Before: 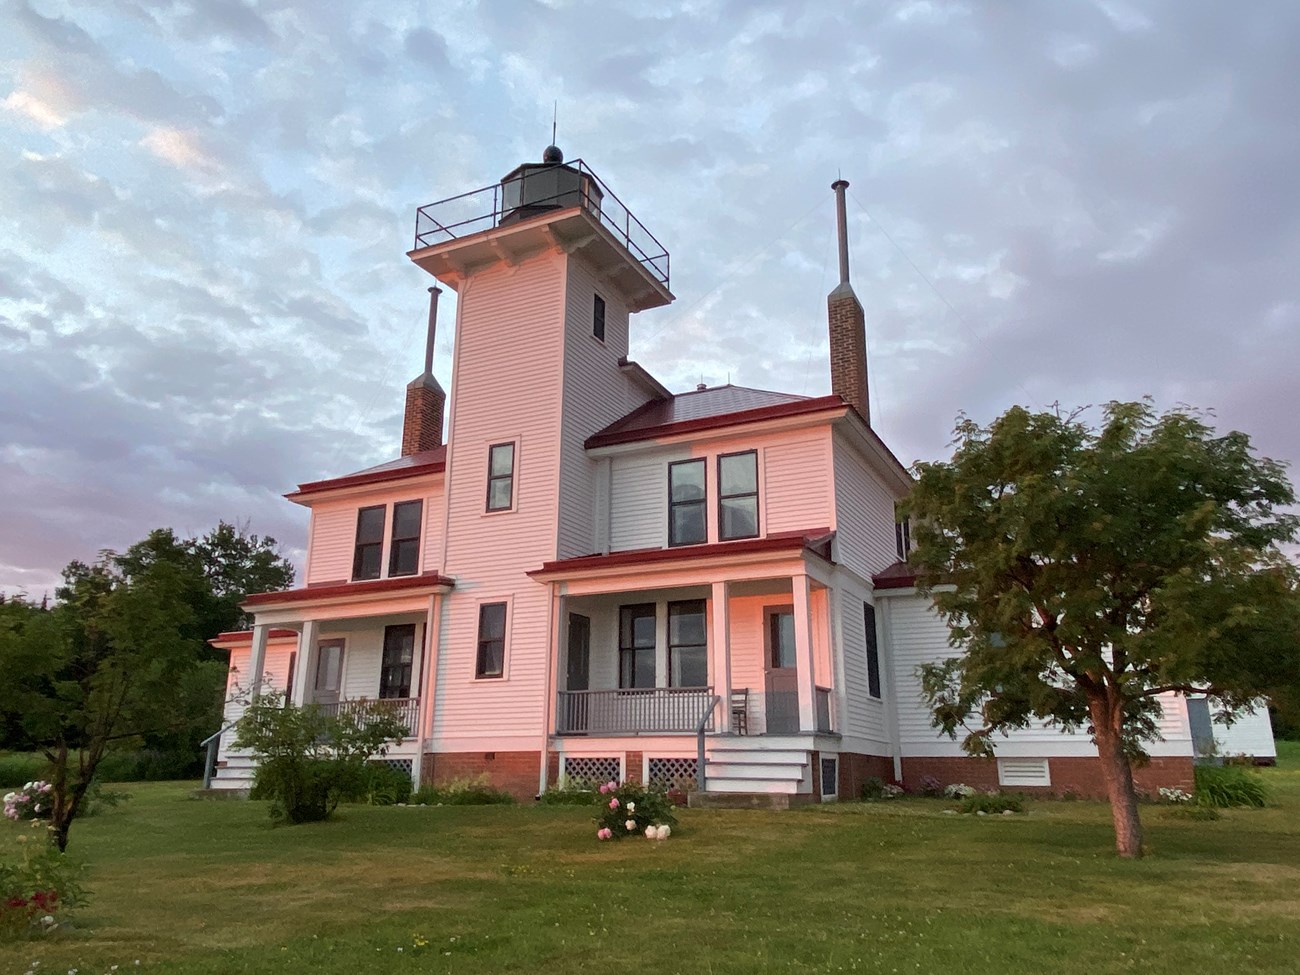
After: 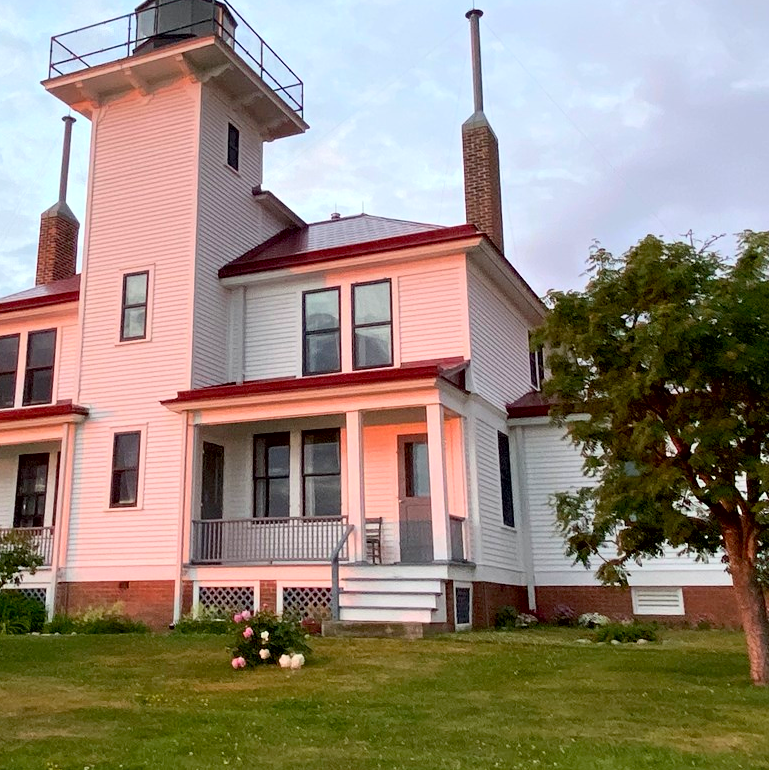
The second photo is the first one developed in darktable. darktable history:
contrast brightness saturation: contrast 0.201, brightness 0.156, saturation 0.223
exposure: black level correction 0.009, compensate highlight preservation false
crop and rotate: left 28.158%, top 17.598%, right 12.665%, bottom 3.389%
